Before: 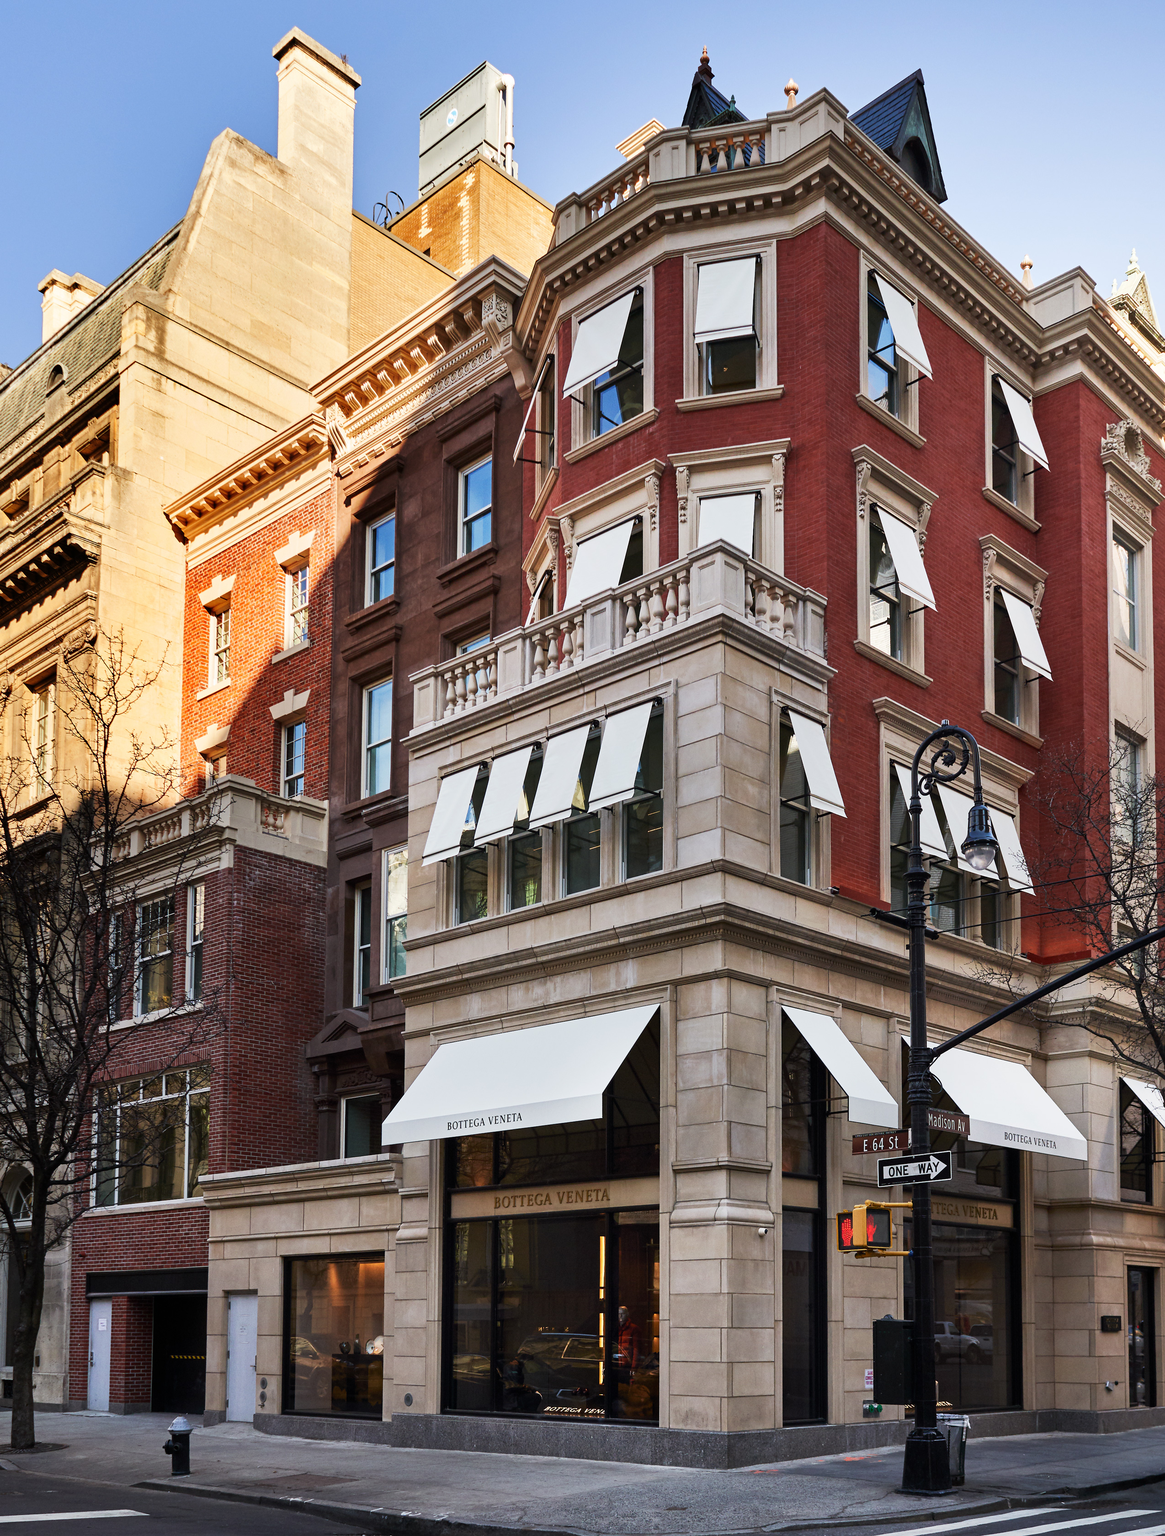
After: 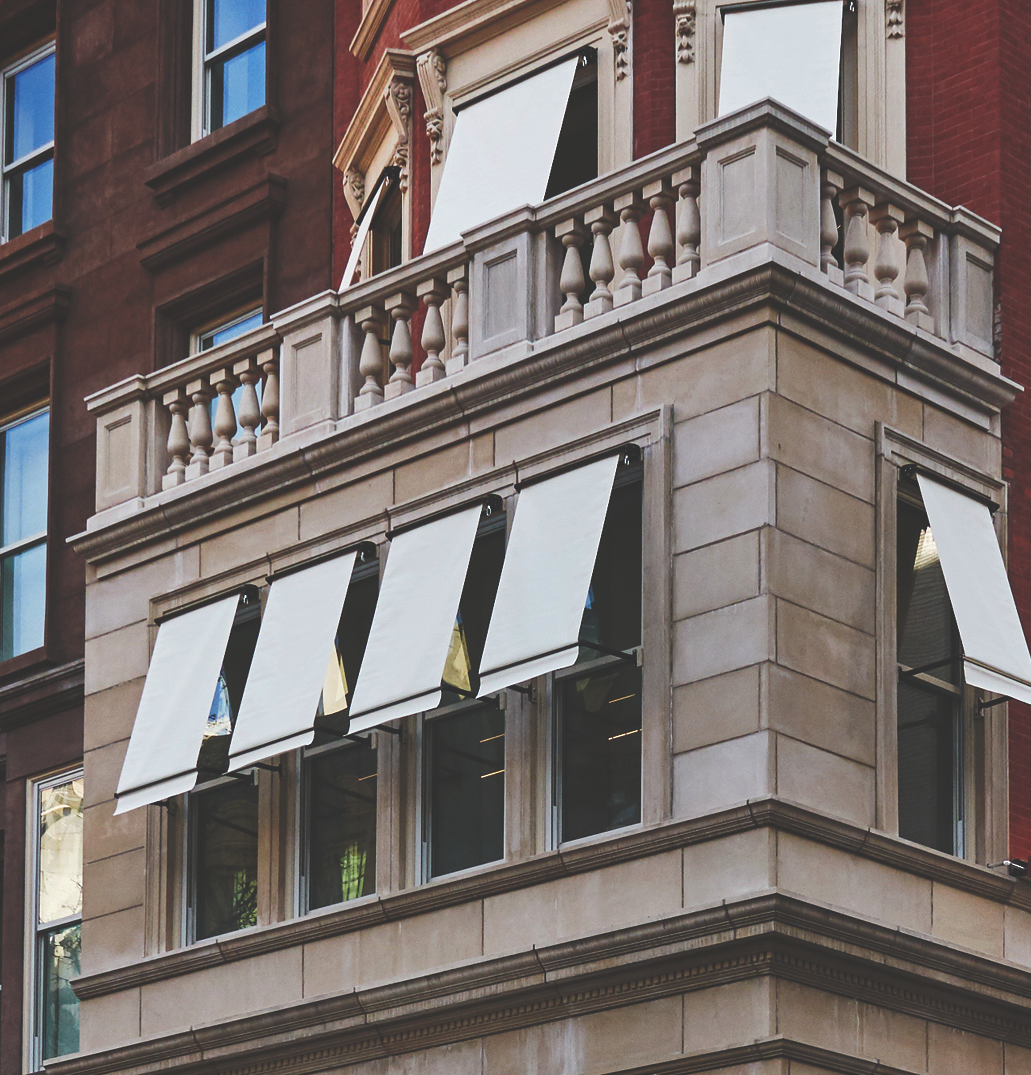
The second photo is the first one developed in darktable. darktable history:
crop: left 31.751%, top 32.172%, right 27.8%, bottom 35.83%
rgb curve: curves: ch0 [(0, 0.186) (0.314, 0.284) (0.775, 0.708) (1, 1)], compensate middle gray true, preserve colors none
sharpen: radius 2.883, amount 0.868, threshold 47.523
